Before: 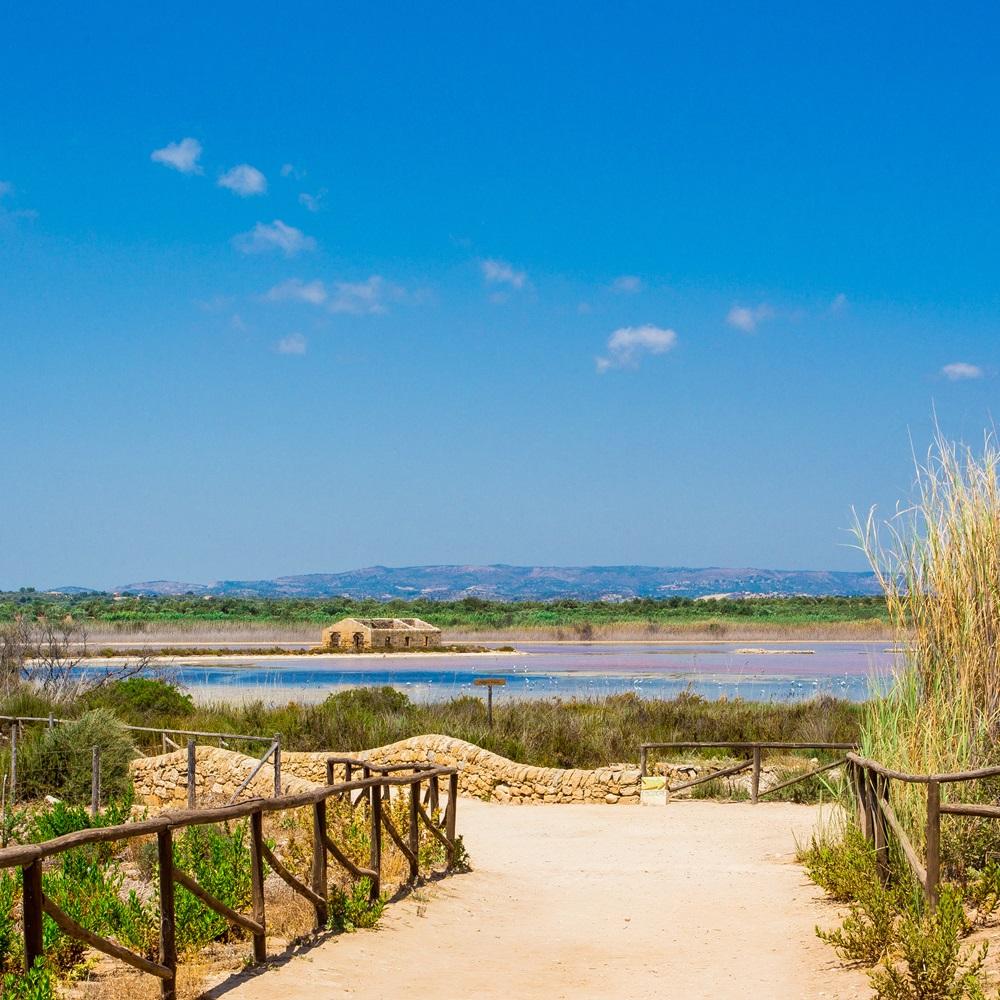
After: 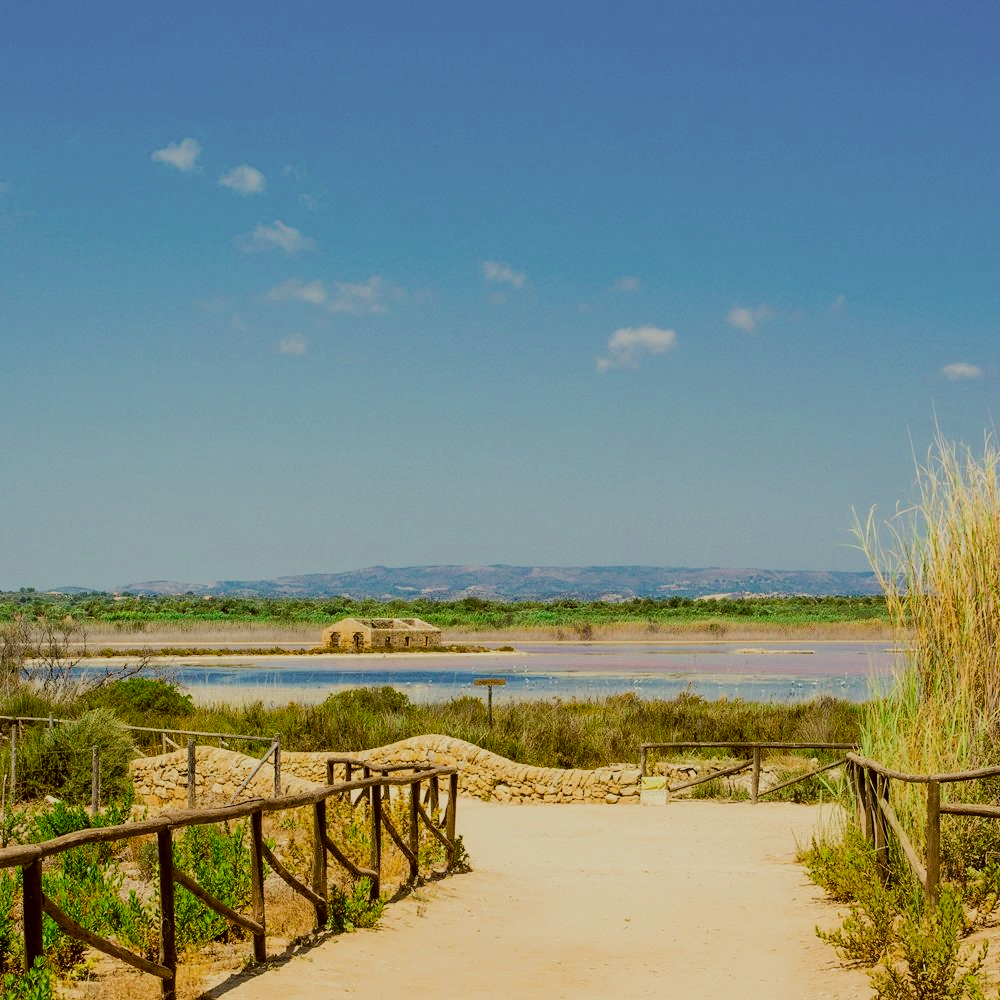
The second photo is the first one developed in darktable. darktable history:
filmic rgb: black relative exposure -7.65 EV, white relative exposure 4.56 EV, hardness 3.61
color correction: highlights a* -1.43, highlights b* 10.12, shadows a* 0.395, shadows b* 19.35
